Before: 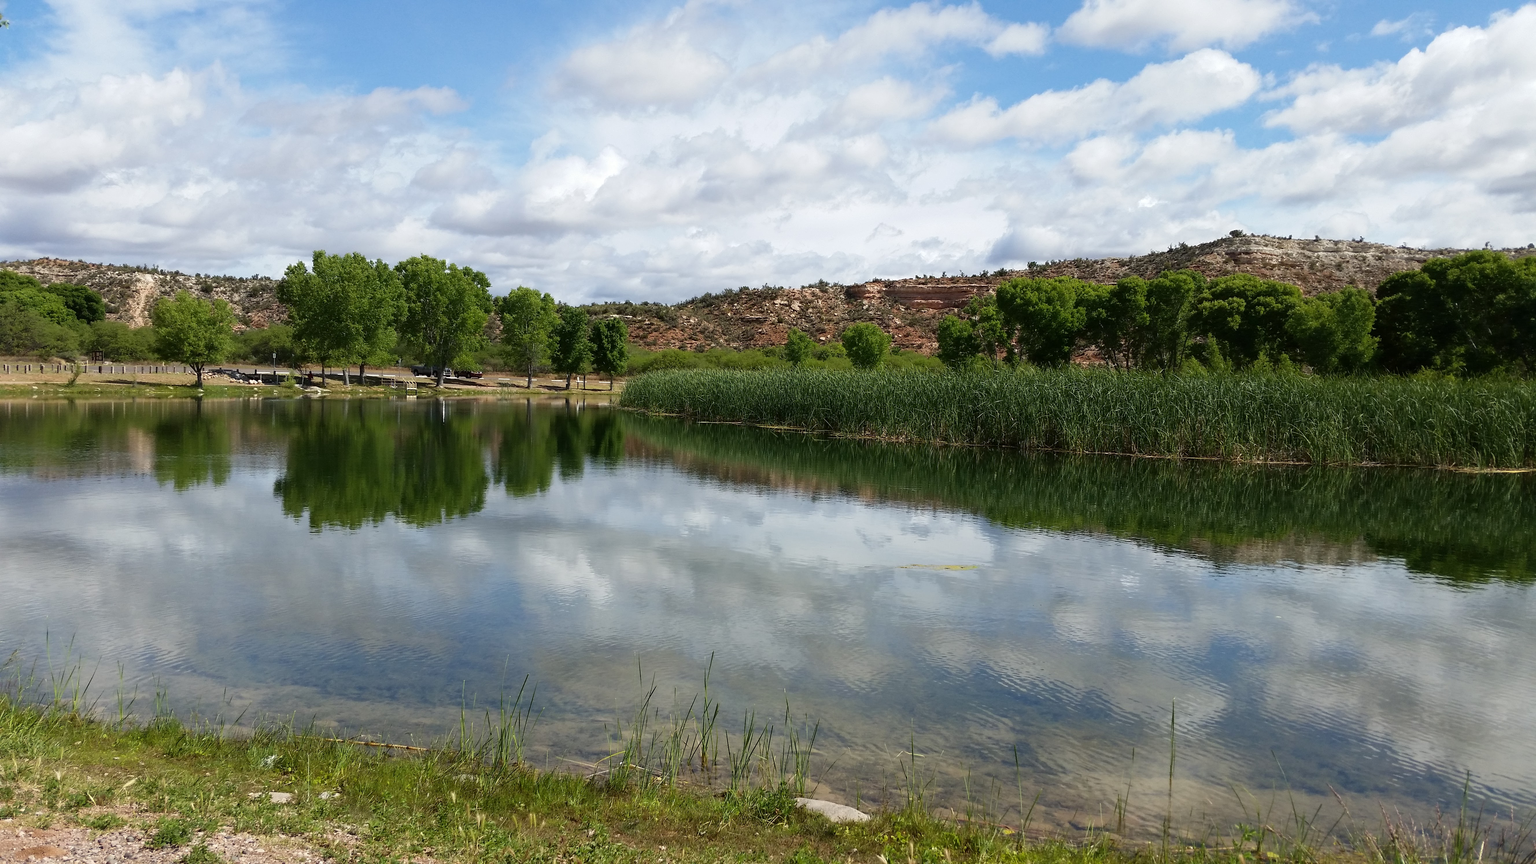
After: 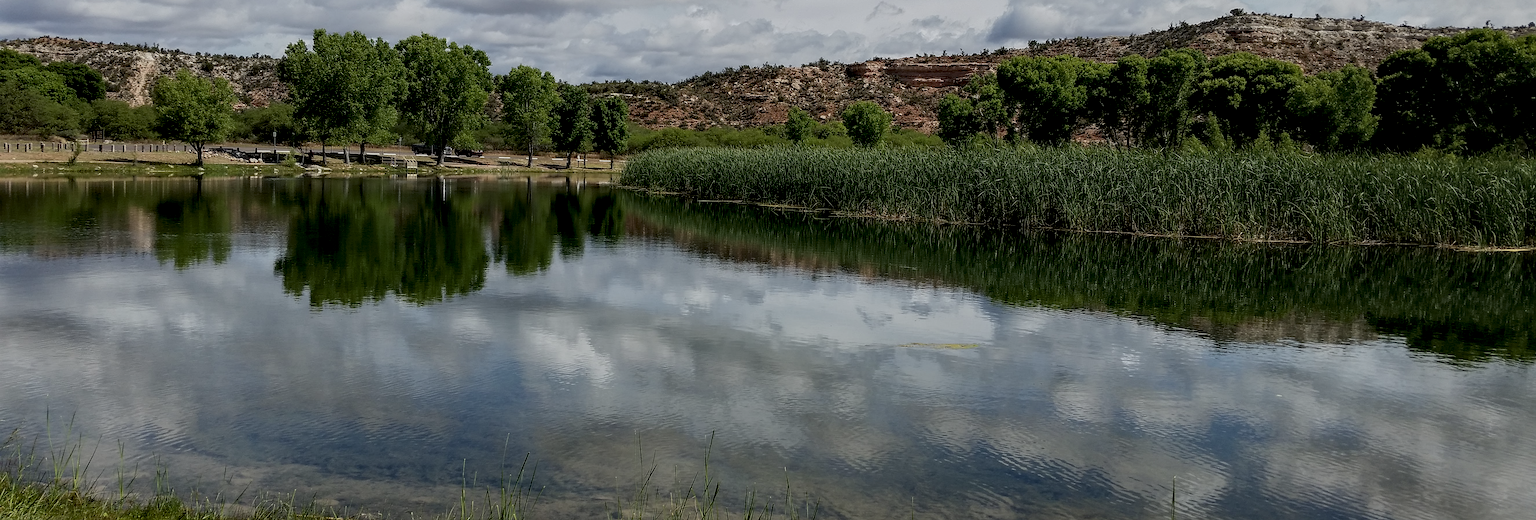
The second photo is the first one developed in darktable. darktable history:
exposure: black level correction 0, exposure -0.864 EV, compensate highlight preservation false
local contrast: detail 155%
sharpen: on, module defaults
crop and rotate: top 25.693%, bottom 14.024%
